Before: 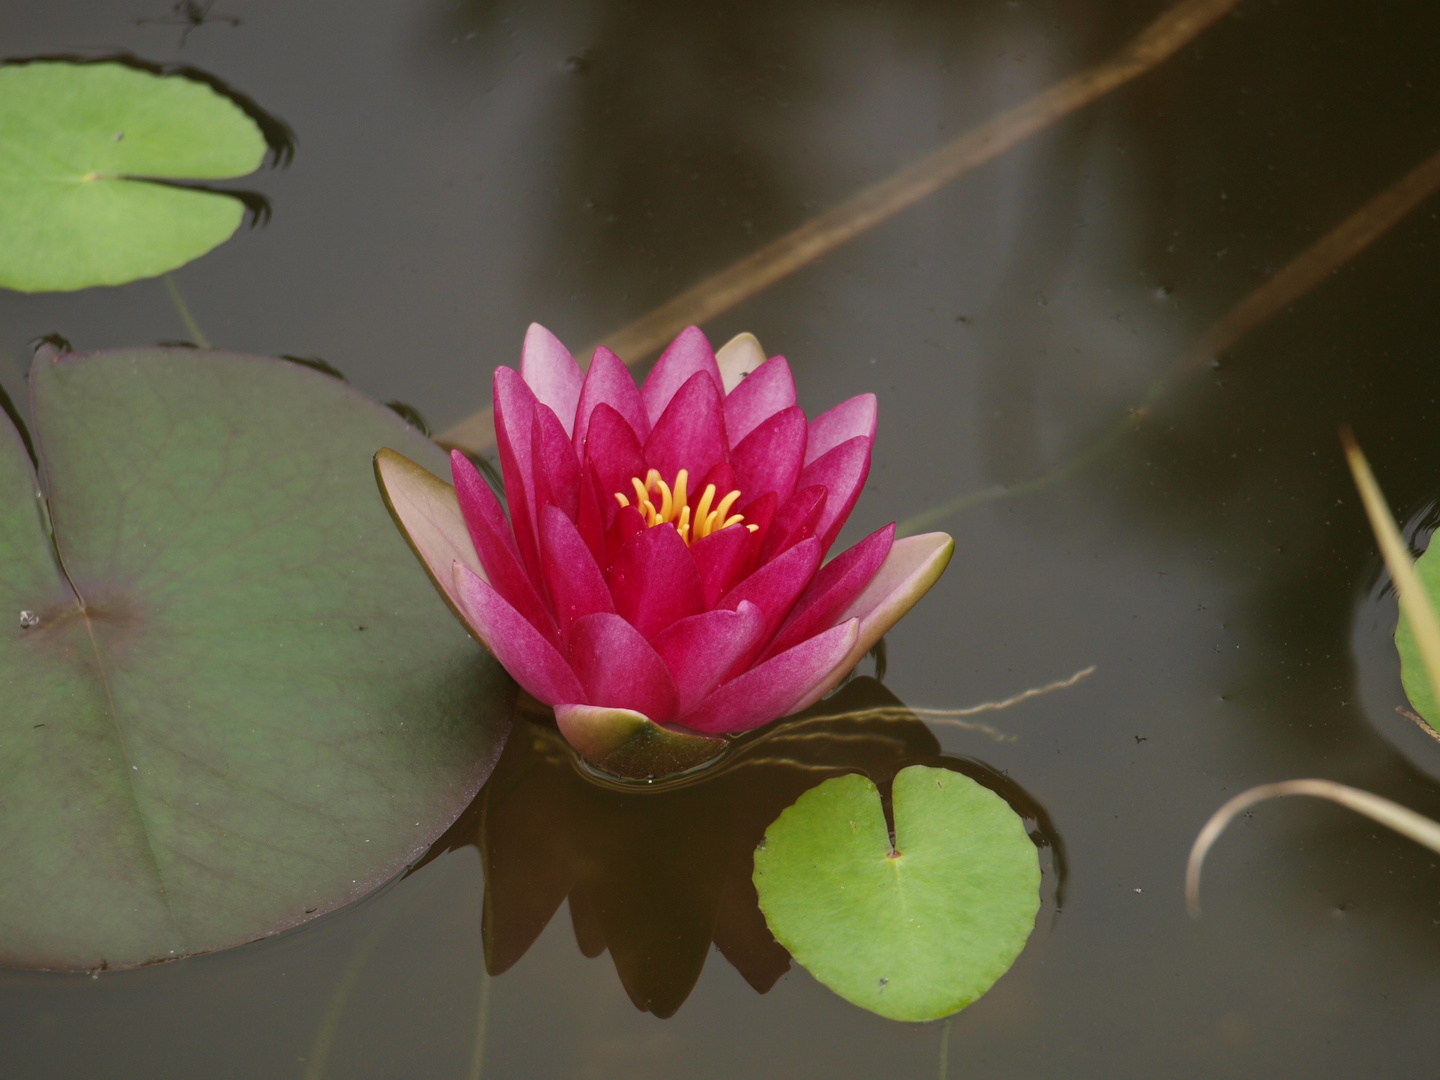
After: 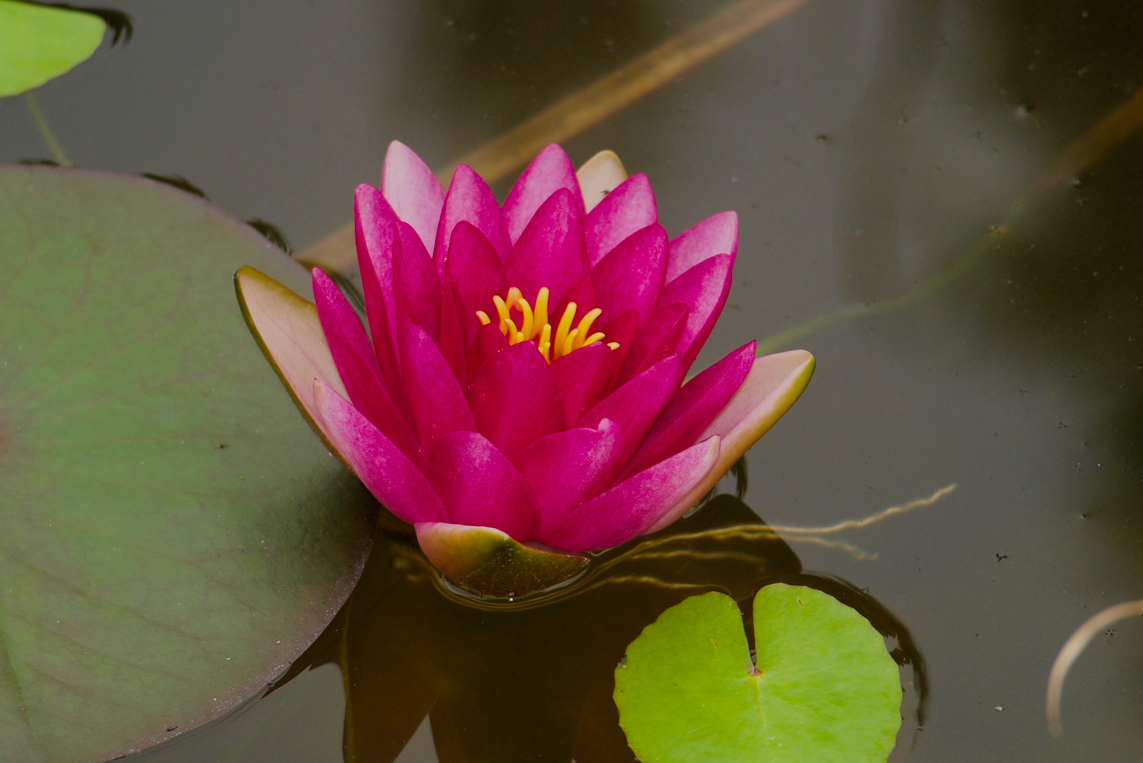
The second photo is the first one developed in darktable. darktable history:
color balance rgb: perceptual saturation grading › global saturation 30%, global vibrance 20%
crop: left 9.712%, top 16.928%, right 10.845%, bottom 12.332%
exposure: exposure 0.081 EV, compensate highlight preservation false
filmic rgb: black relative exposure -7.65 EV, white relative exposure 4.56 EV, hardness 3.61
